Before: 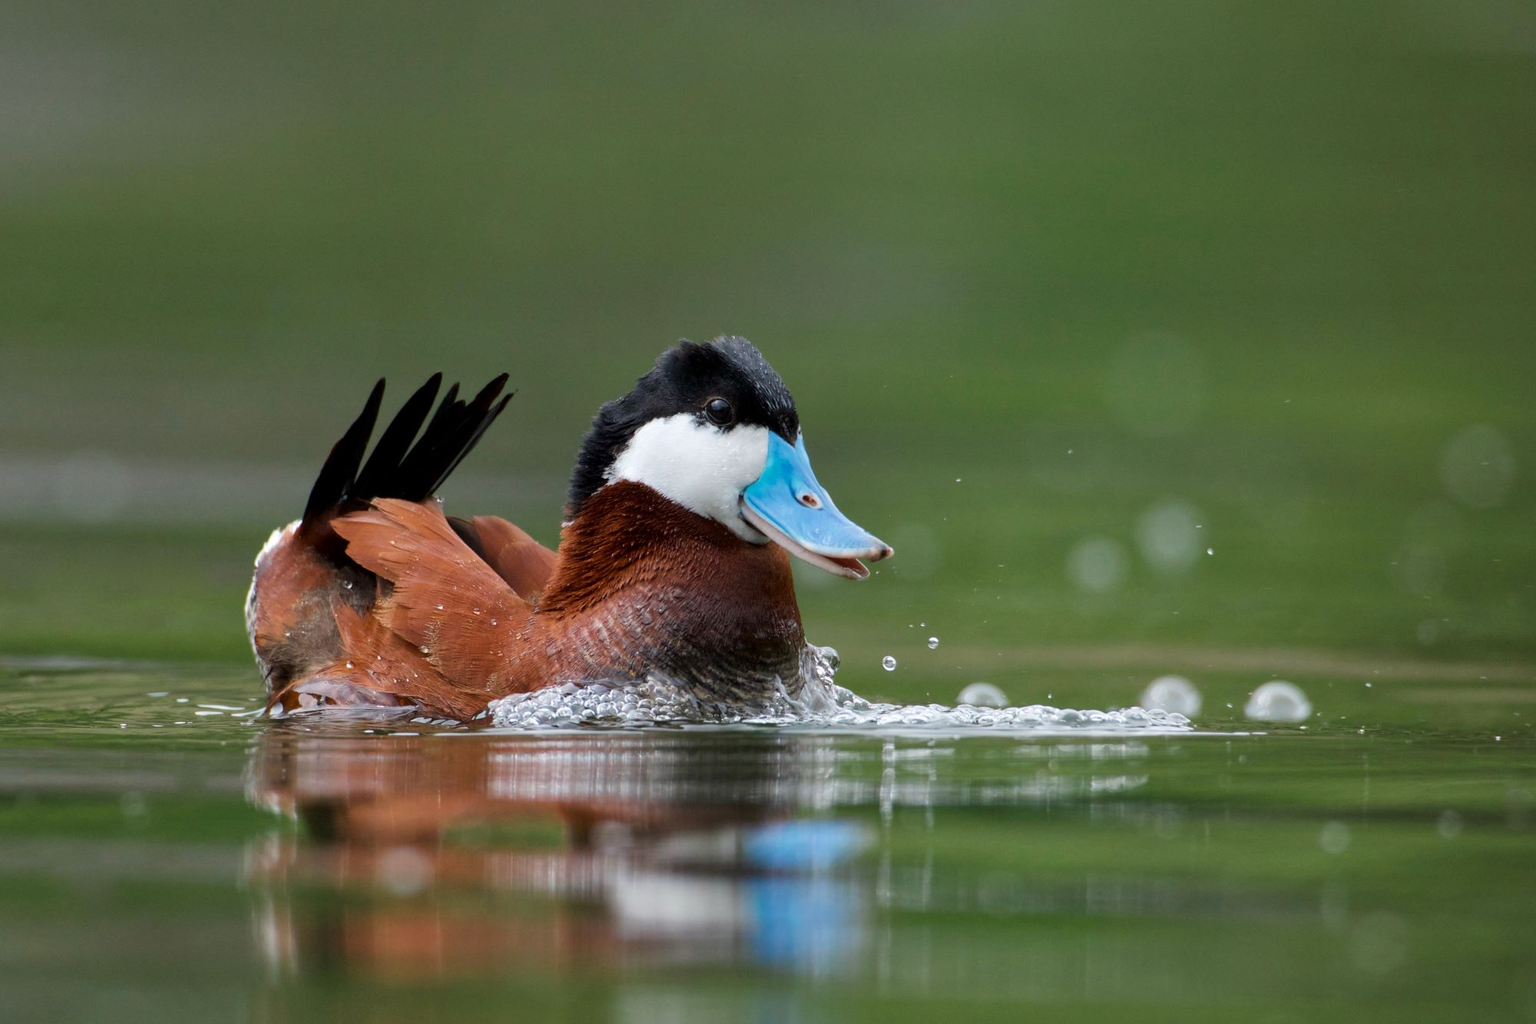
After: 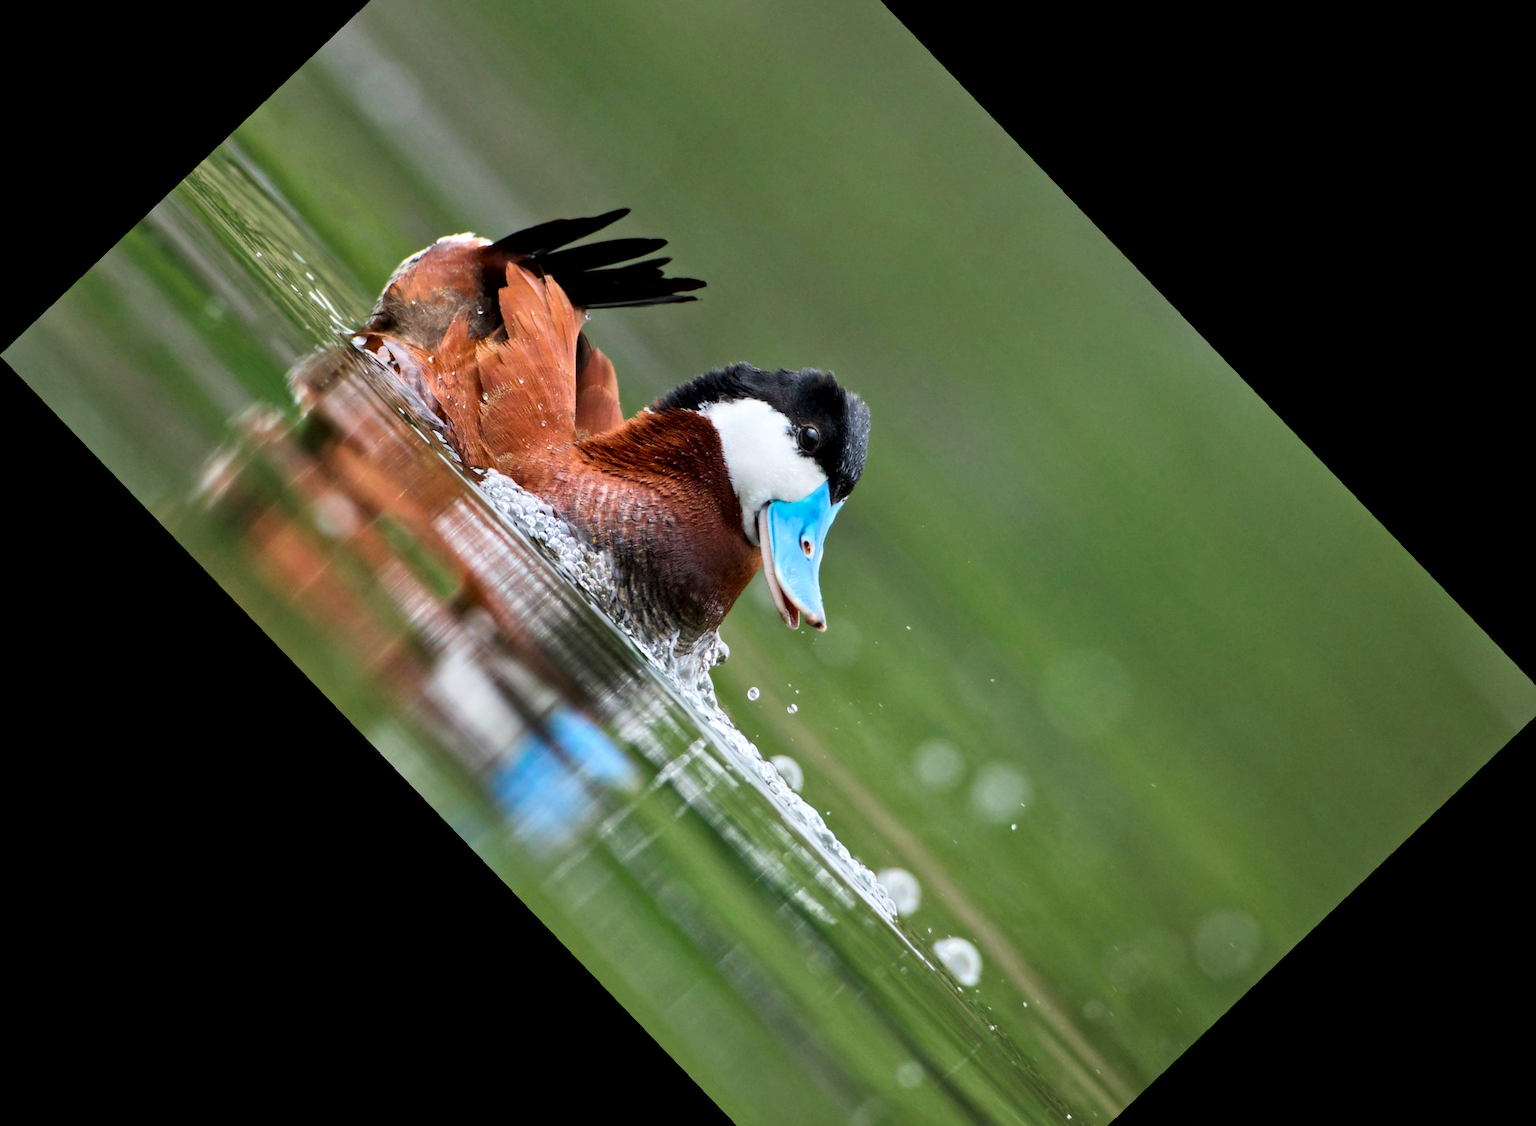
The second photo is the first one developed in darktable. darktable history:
crop and rotate: angle -46.26°, top 16.234%, right 0.912%, bottom 11.704%
exposure: compensate highlight preservation false
contrast brightness saturation: contrast 0.2, brightness 0.16, saturation 0.22
contrast equalizer: y [[0.5, 0.5, 0.544, 0.569, 0.5, 0.5], [0.5 ×6], [0.5 ×6], [0 ×6], [0 ×6]]
